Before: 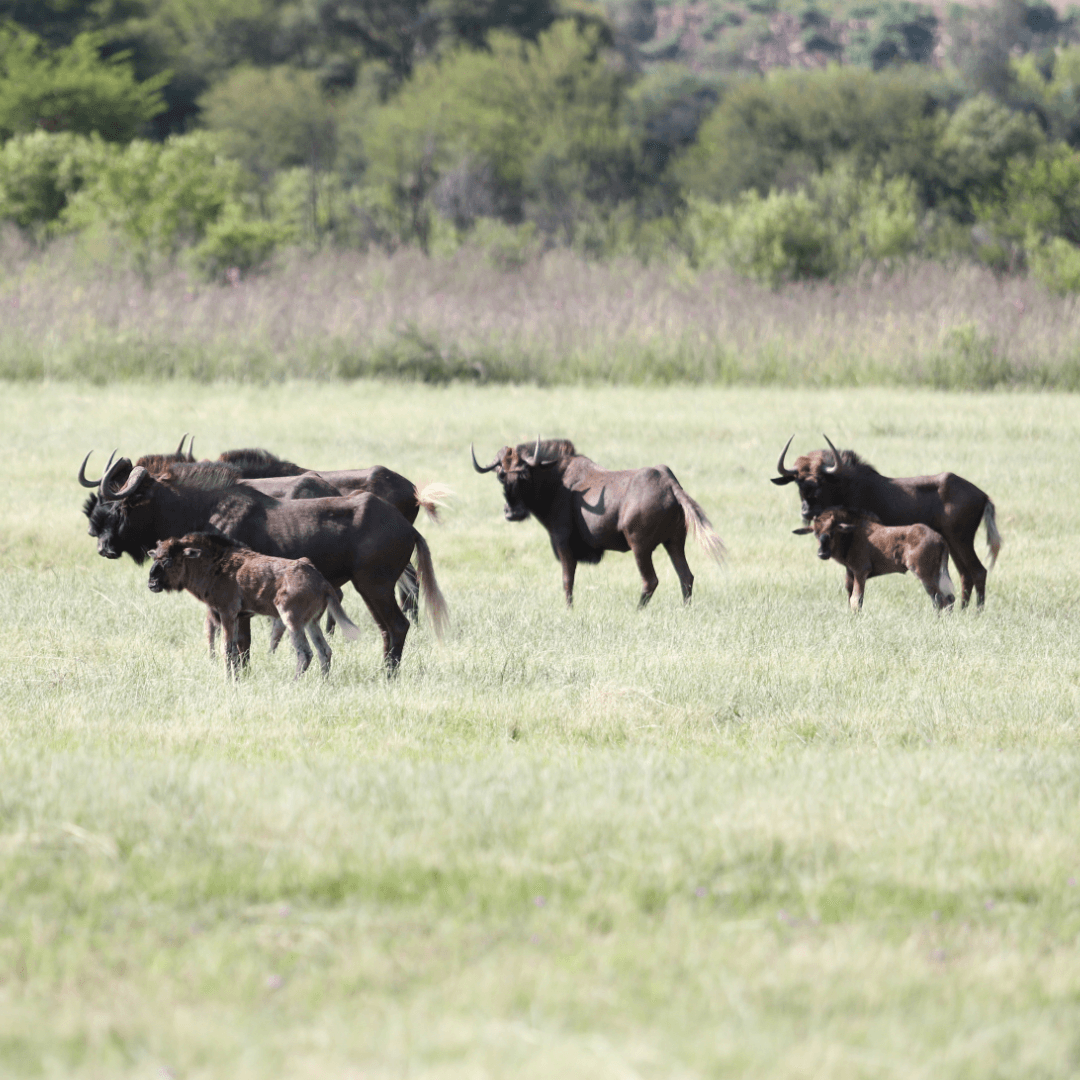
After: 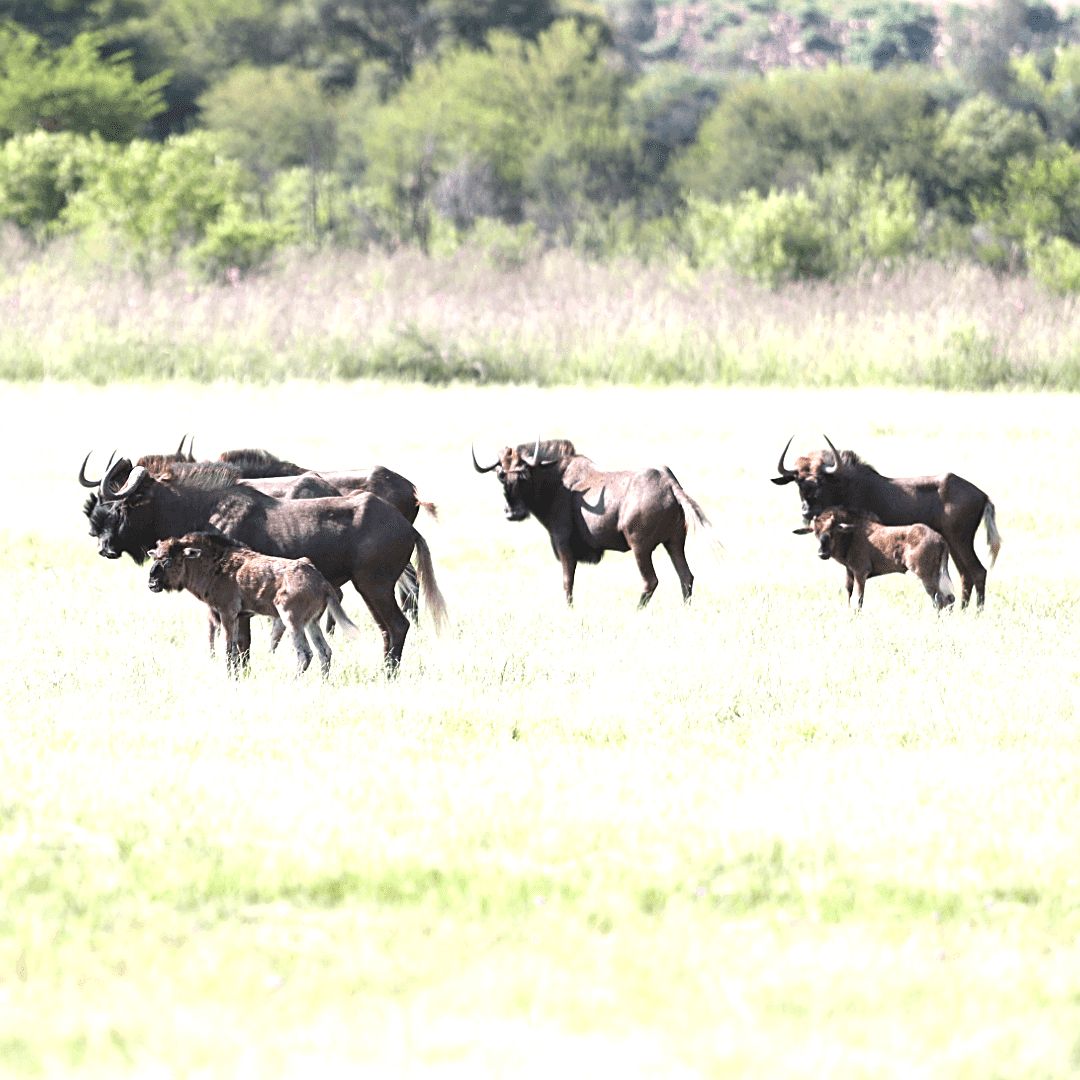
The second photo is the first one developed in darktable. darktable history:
sharpen: on, module defaults
exposure: exposure 0.943 EV, compensate highlight preservation false
